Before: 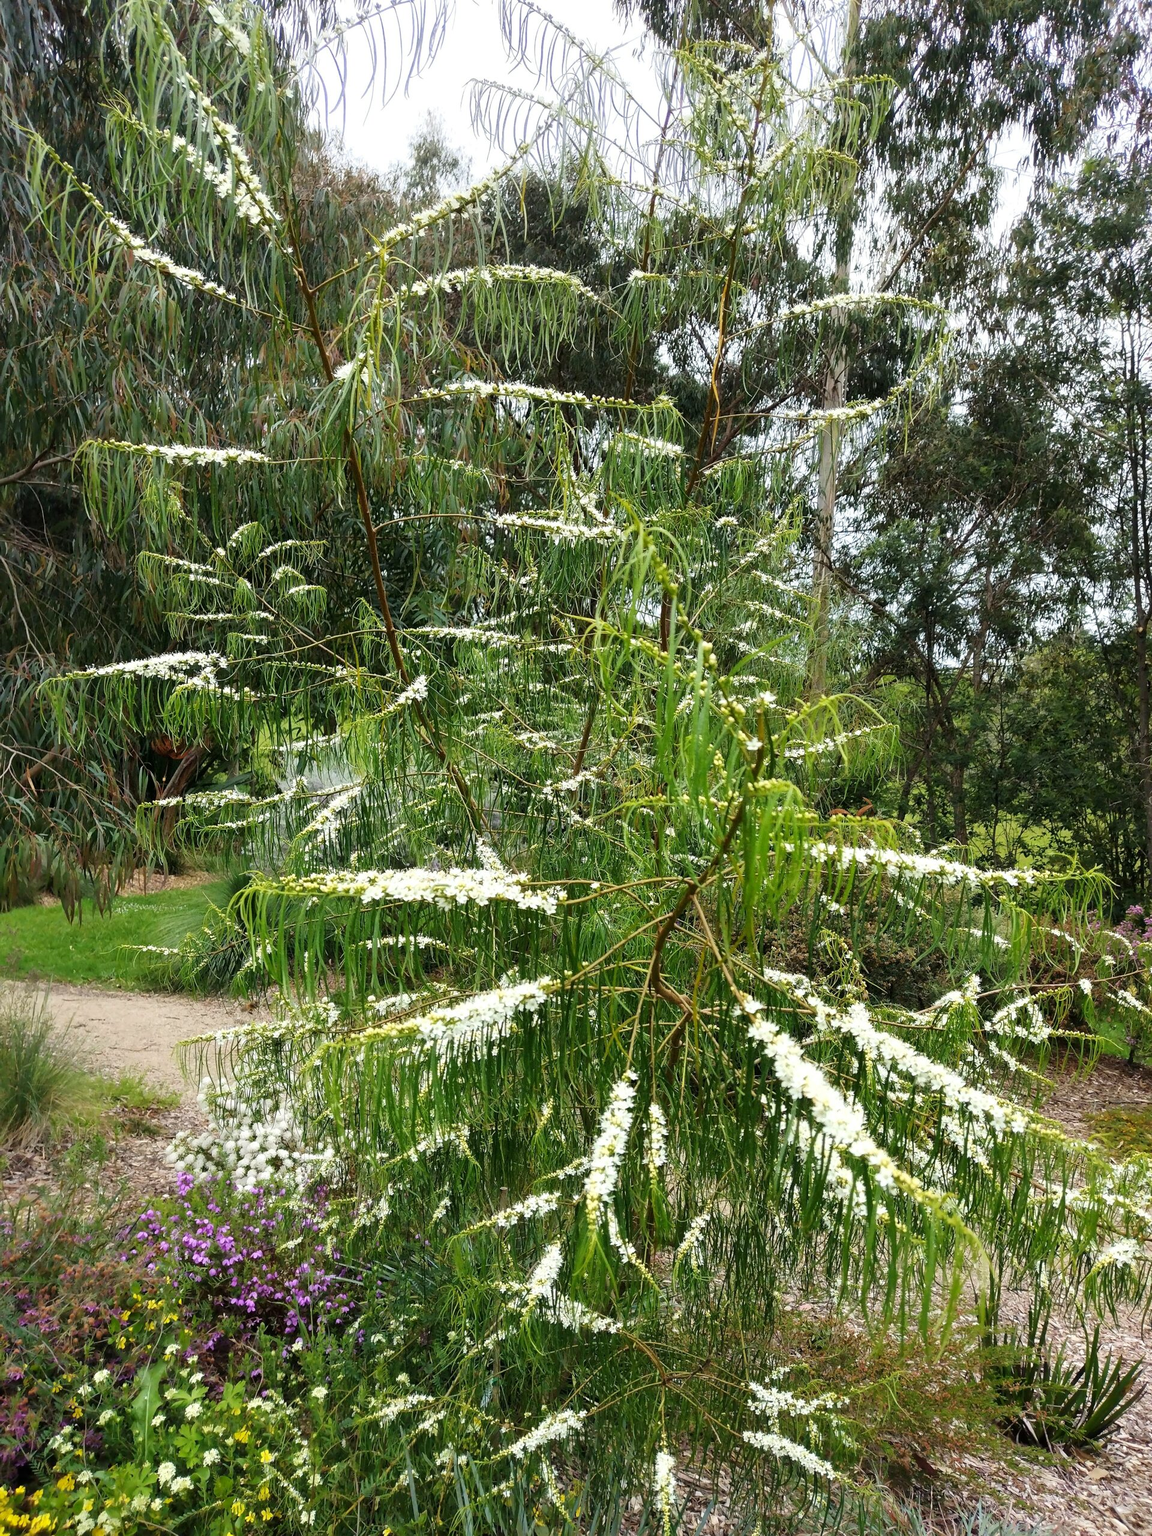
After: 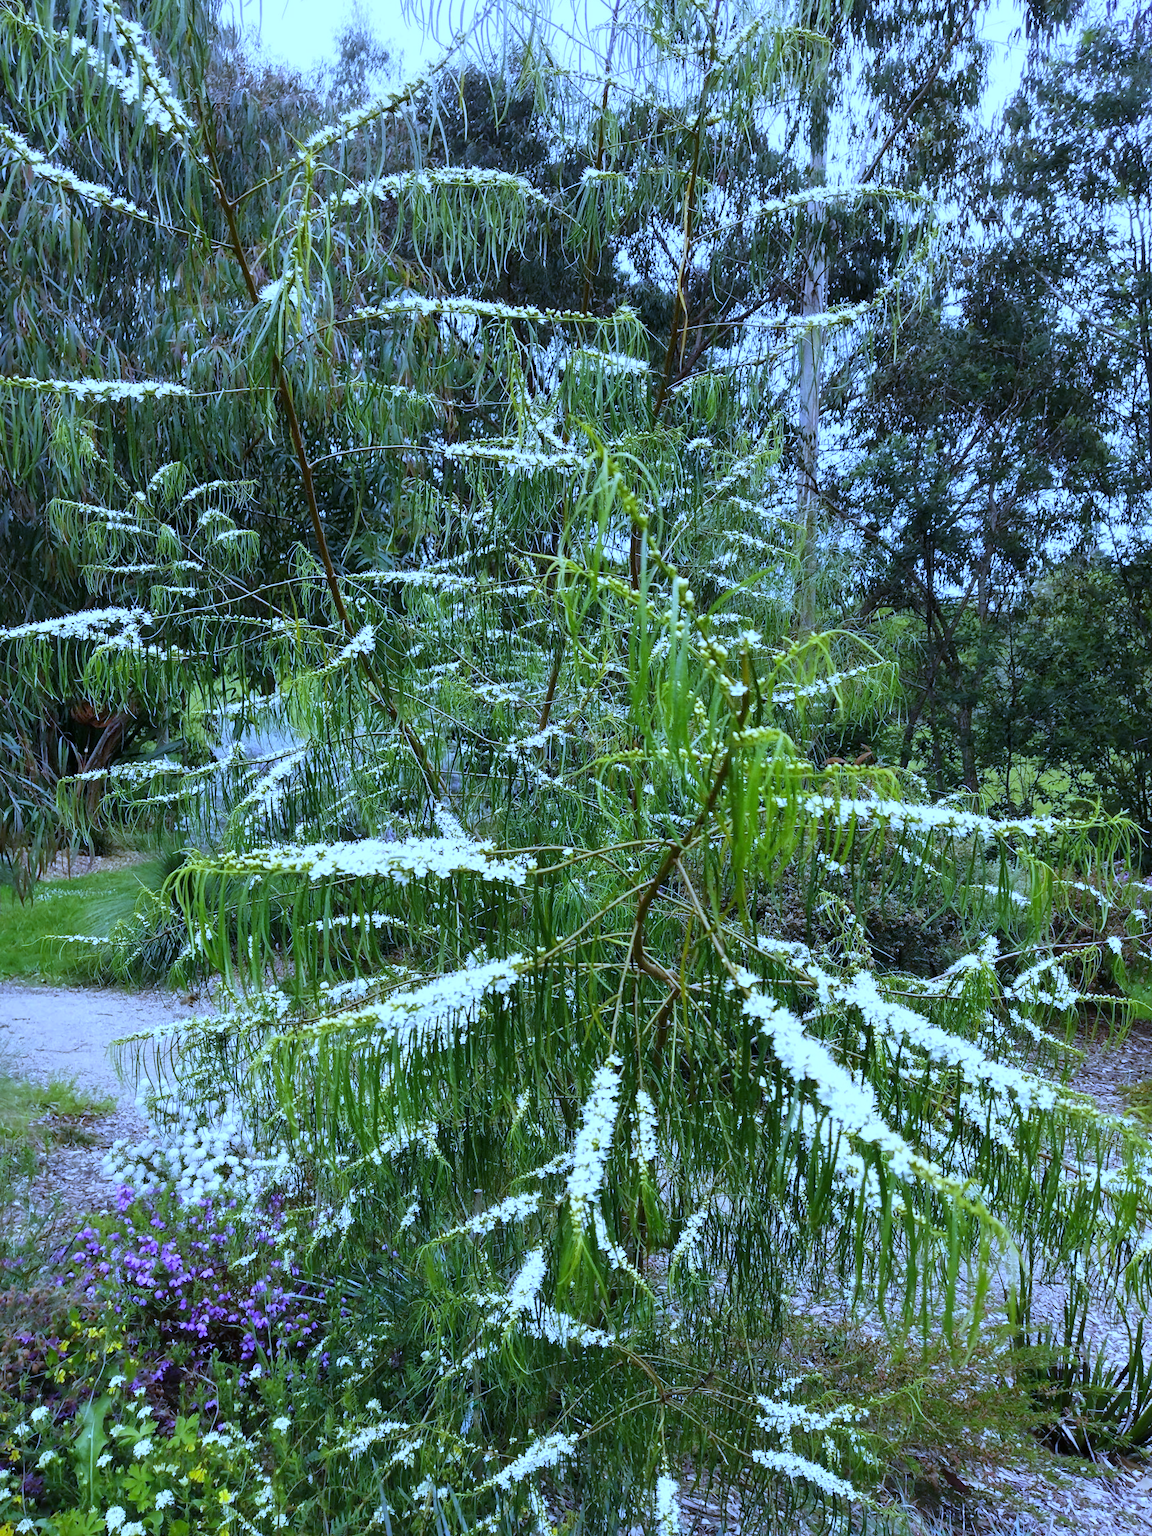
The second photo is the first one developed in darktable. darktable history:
white balance: red 0.766, blue 1.537
crop and rotate: angle 1.96°, left 5.673%, top 5.673%
